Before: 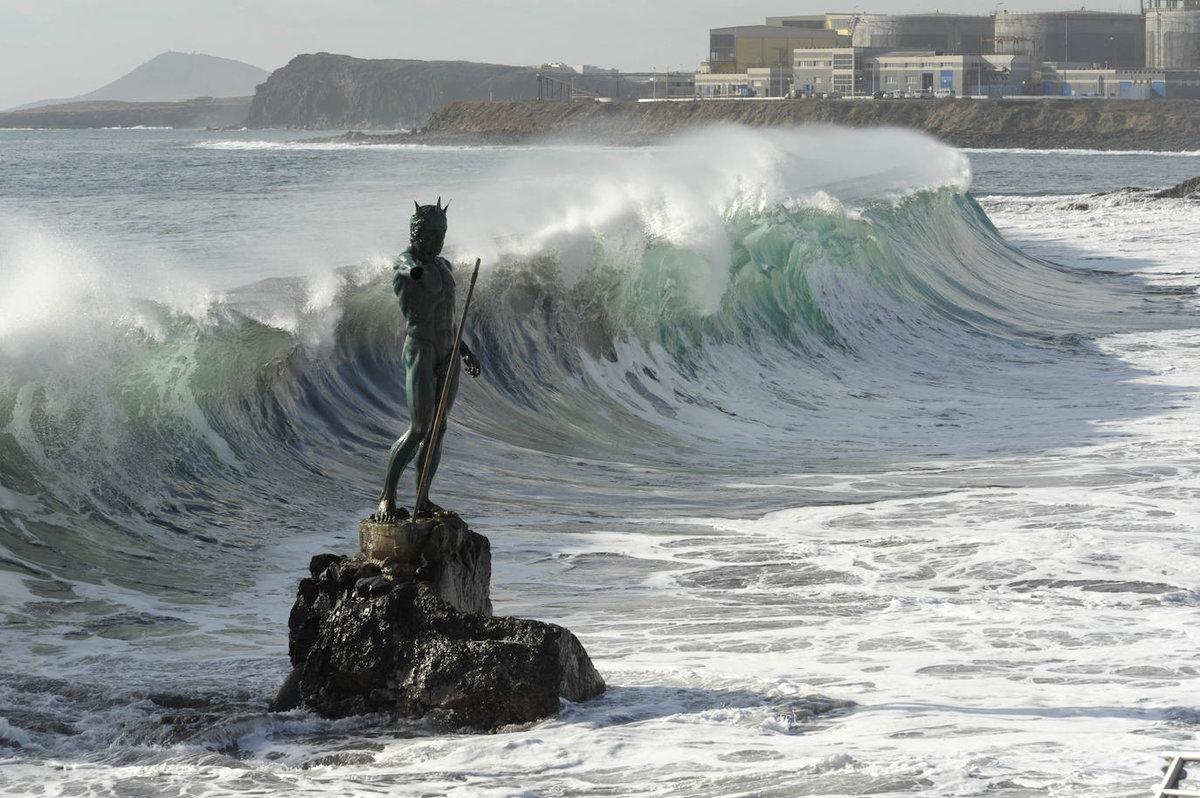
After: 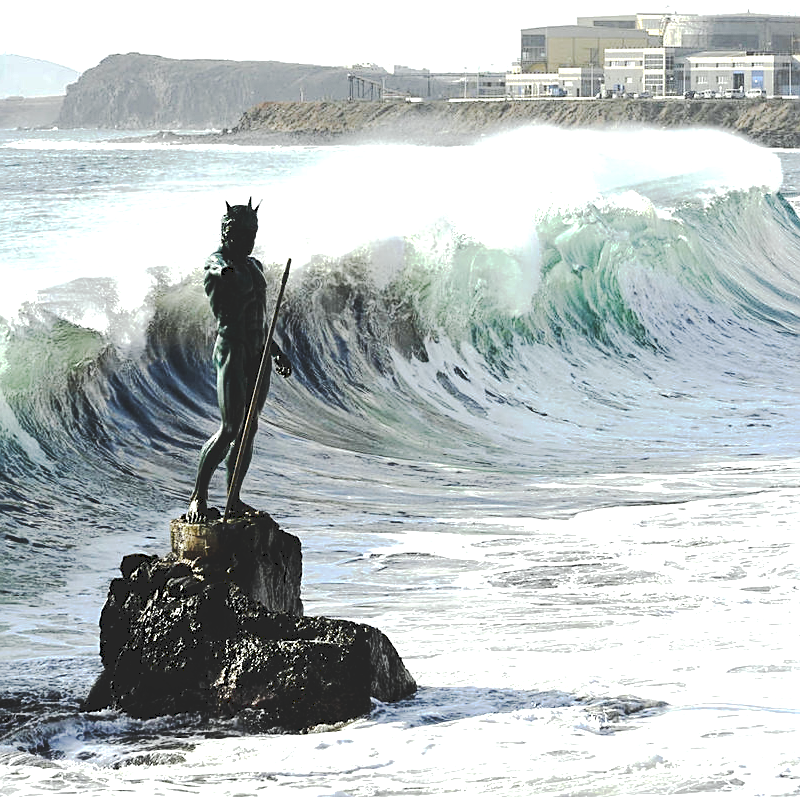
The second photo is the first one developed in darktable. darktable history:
crop and rotate: left 15.754%, right 17.579%
exposure: black level correction 0, exposure 0.5 EV, compensate exposure bias true, compensate highlight preservation false
local contrast: highlights 100%, shadows 100%, detail 120%, midtone range 0.2
sharpen: on, module defaults
tone curve: curves: ch0 [(0, 0) (0.003, 0.15) (0.011, 0.151) (0.025, 0.15) (0.044, 0.15) (0.069, 0.151) (0.1, 0.153) (0.136, 0.16) (0.177, 0.183) (0.224, 0.21) (0.277, 0.253) (0.335, 0.309) (0.399, 0.389) (0.468, 0.479) (0.543, 0.58) (0.623, 0.677) (0.709, 0.747) (0.801, 0.808) (0.898, 0.87) (1, 1)], preserve colors none
white balance: red 0.978, blue 0.999
tone equalizer: -8 EV -0.75 EV, -7 EV -0.7 EV, -6 EV -0.6 EV, -5 EV -0.4 EV, -3 EV 0.4 EV, -2 EV 0.6 EV, -1 EV 0.7 EV, +0 EV 0.75 EV, edges refinement/feathering 500, mask exposure compensation -1.57 EV, preserve details no
